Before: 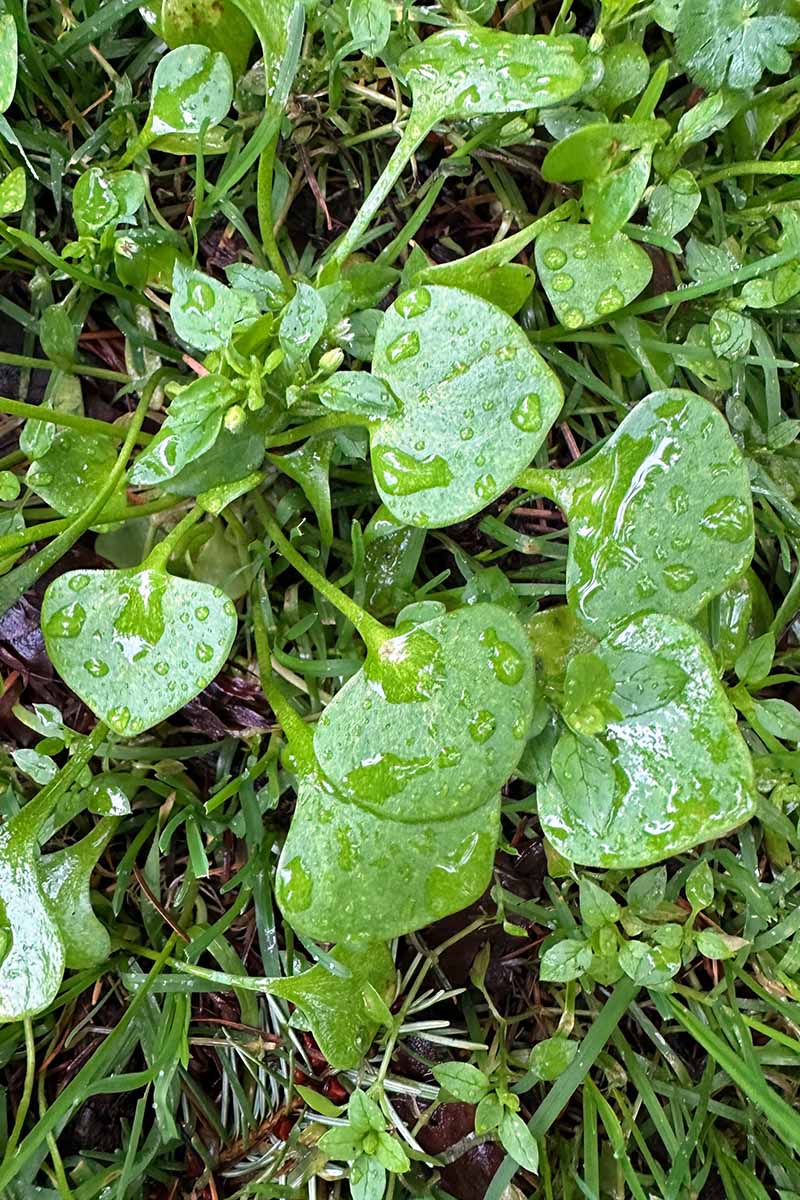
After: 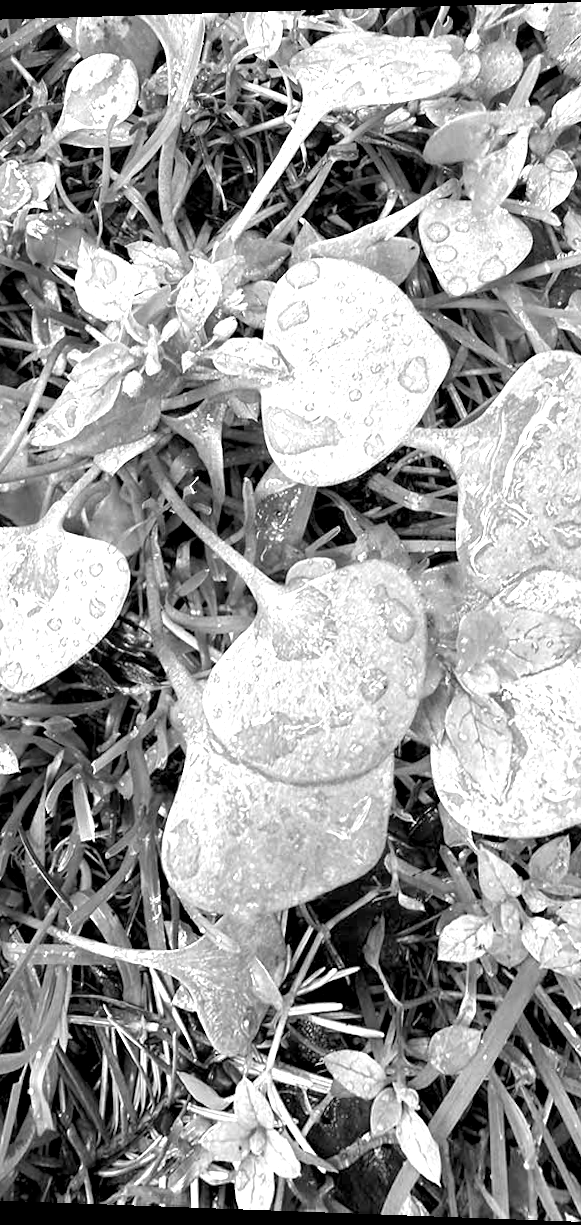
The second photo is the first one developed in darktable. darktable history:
monochrome: on, module defaults
exposure: black level correction 0.001, exposure 0.955 EV, compensate exposure bias true, compensate highlight preservation false
rotate and perspective: rotation 0.128°, lens shift (vertical) -0.181, lens shift (horizontal) -0.044, shear 0.001, automatic cropping off
crop and rotate: left 15.754%, right 17.579%
